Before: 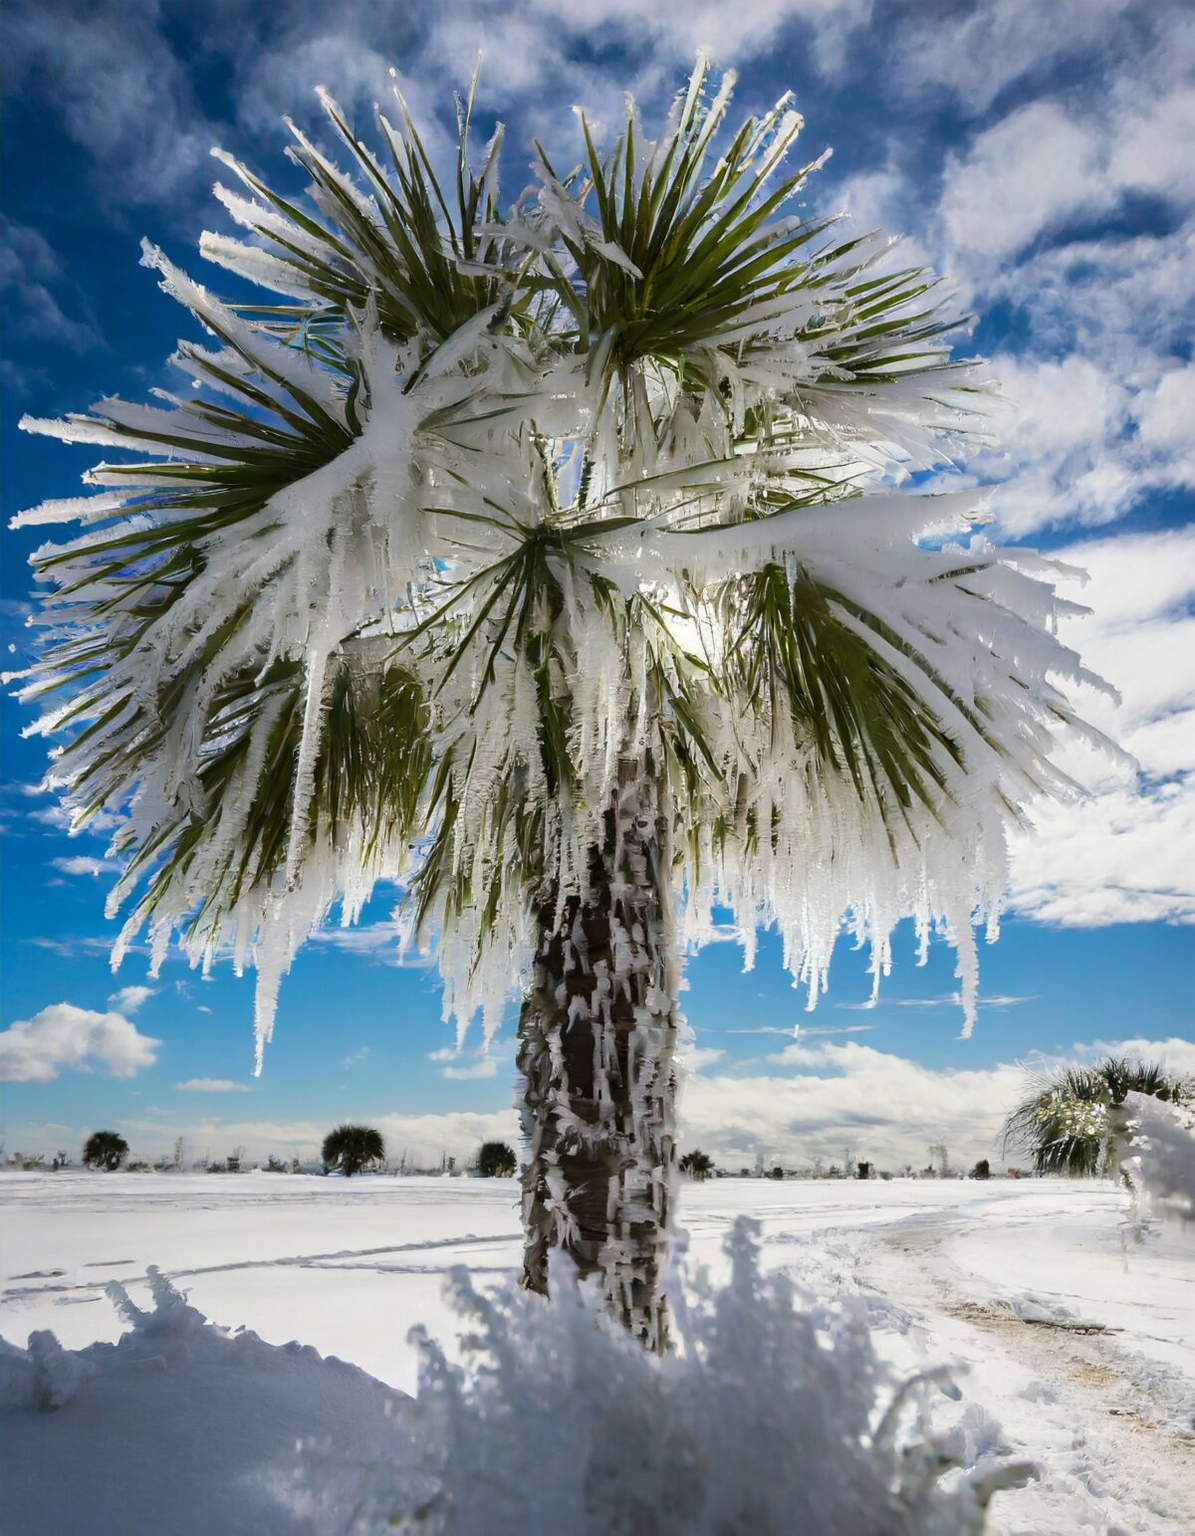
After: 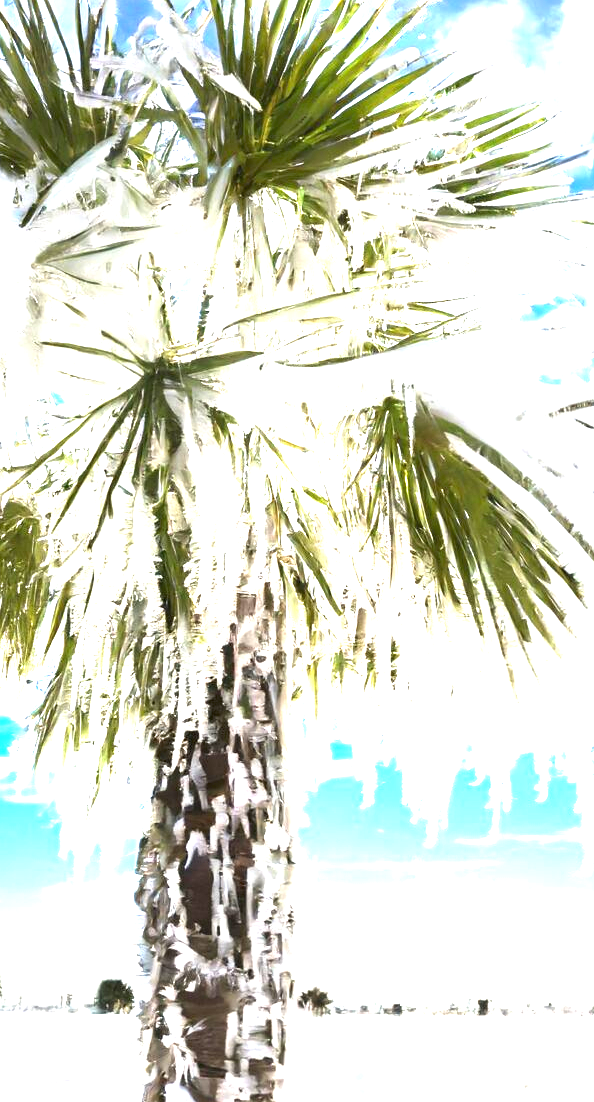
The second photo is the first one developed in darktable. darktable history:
crop: left 32.075%, top 10.976%, right 18.355%, bottom 17.596%
exposure: black level correction 0, exposure 2.327 EV, compensate exposure bias true, compensate highlight preservation false
